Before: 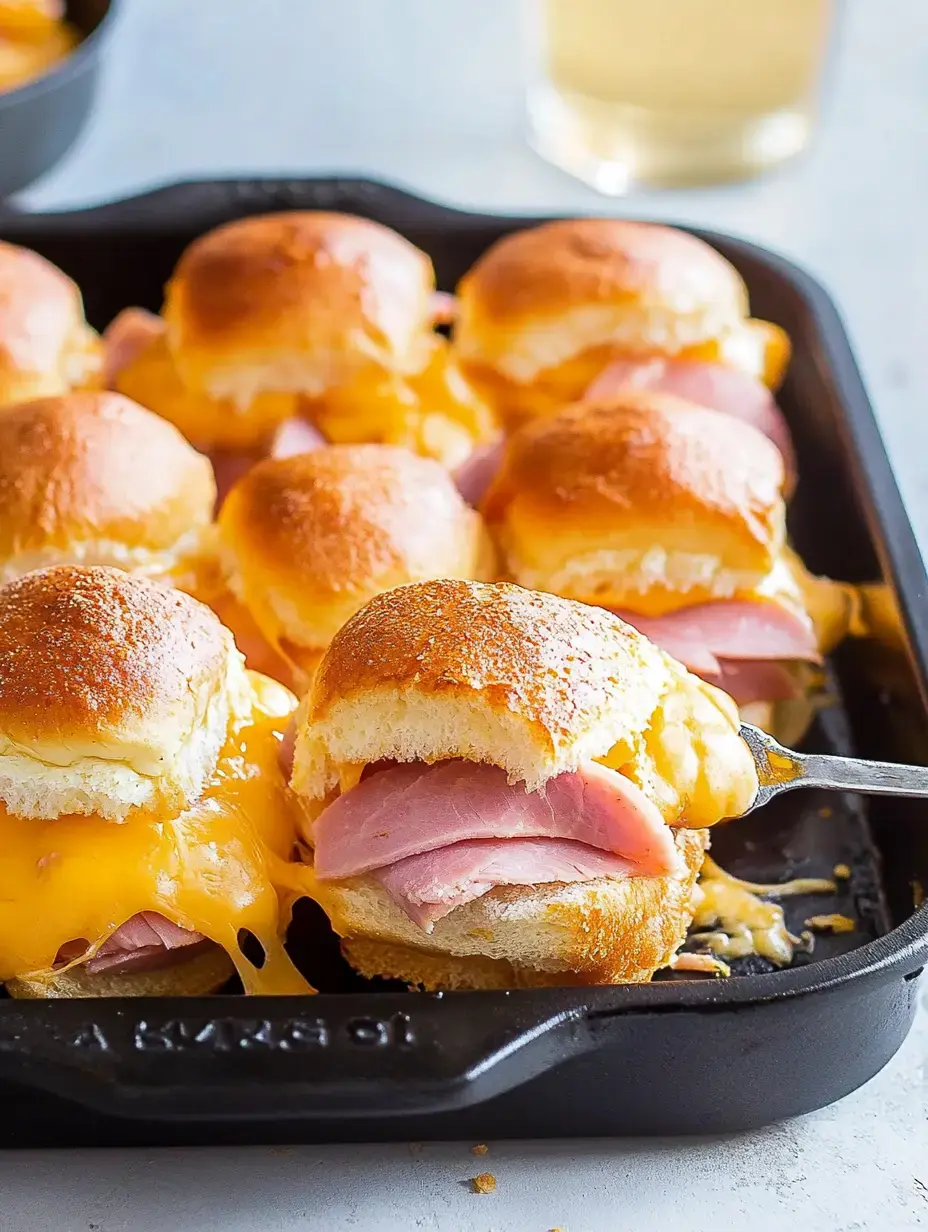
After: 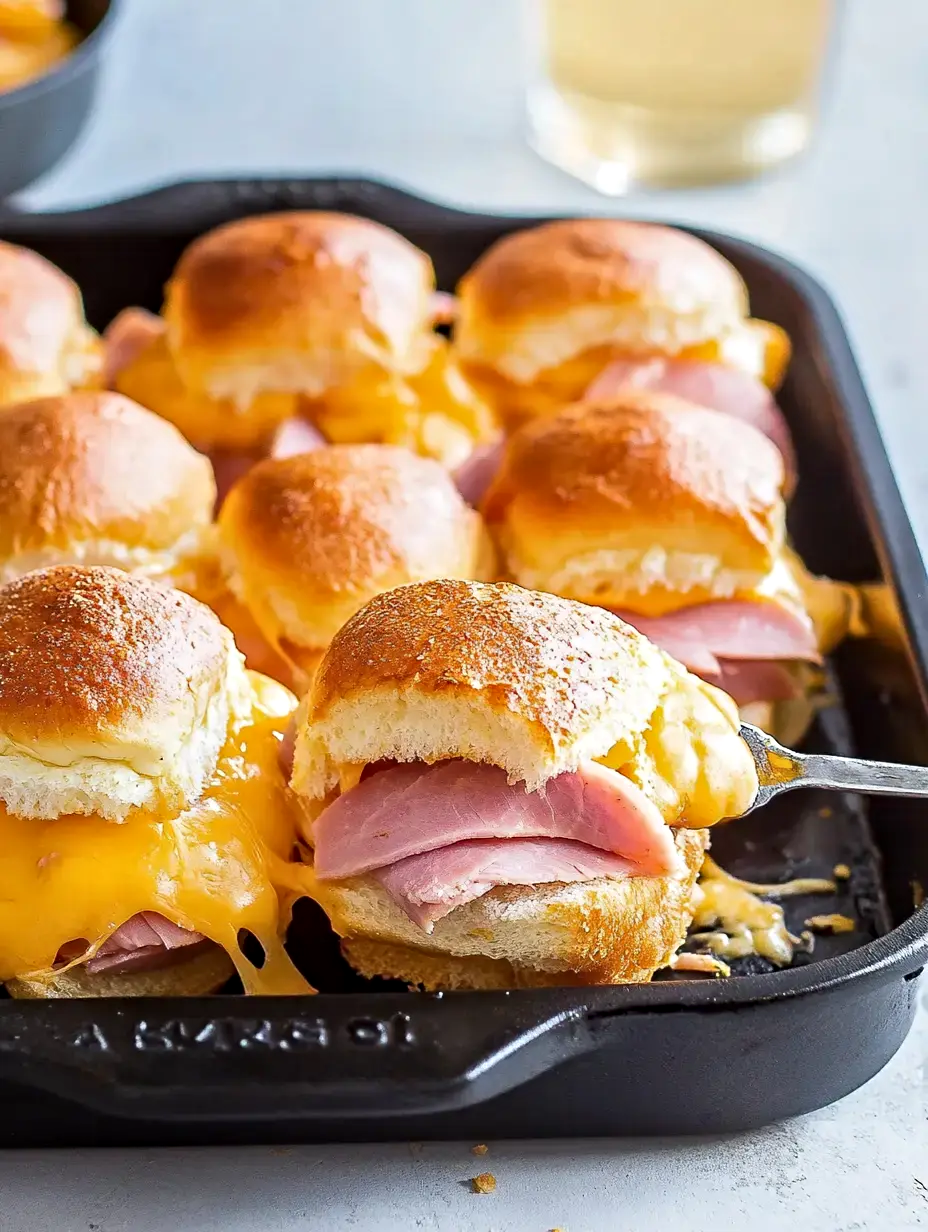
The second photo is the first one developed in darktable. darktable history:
contrast equalizer: y [[0.5, 0.5, 0.544, 0.569, 0.5, 0.5], [0.5 ×6], [0.5 ×6], [0 ×6], [0 ×6]]
